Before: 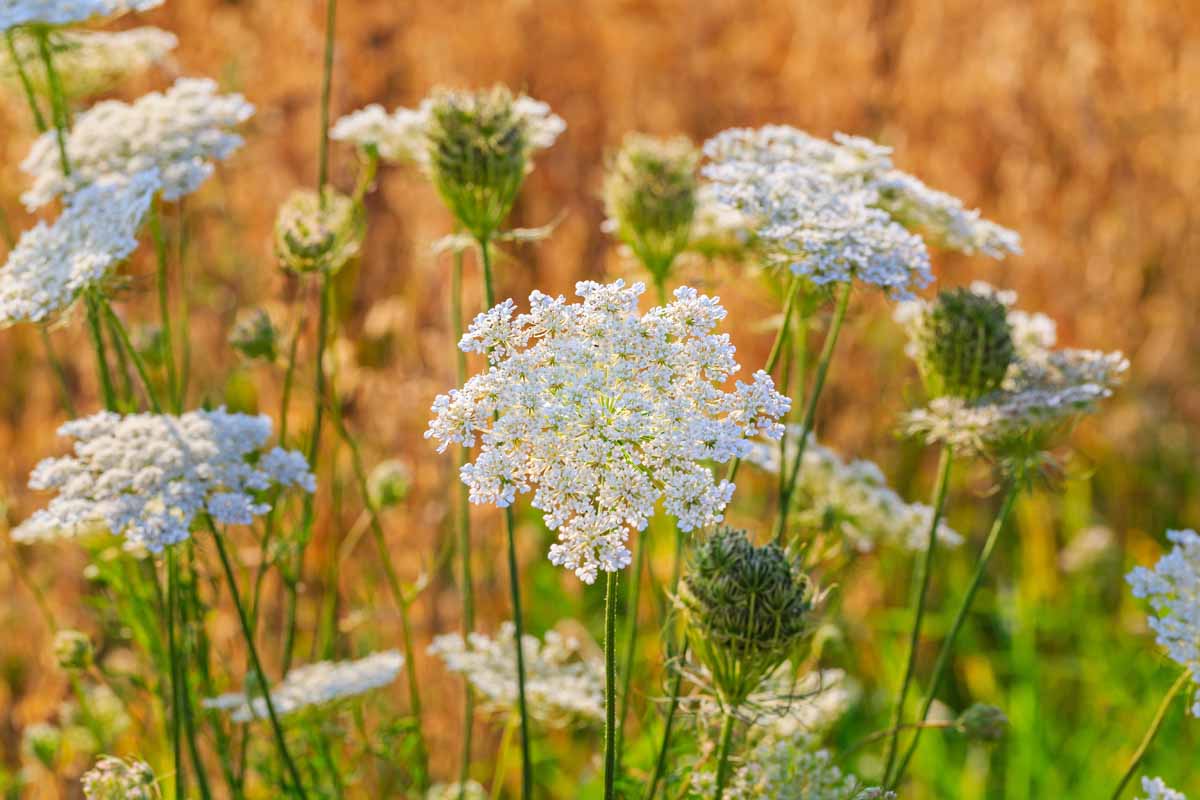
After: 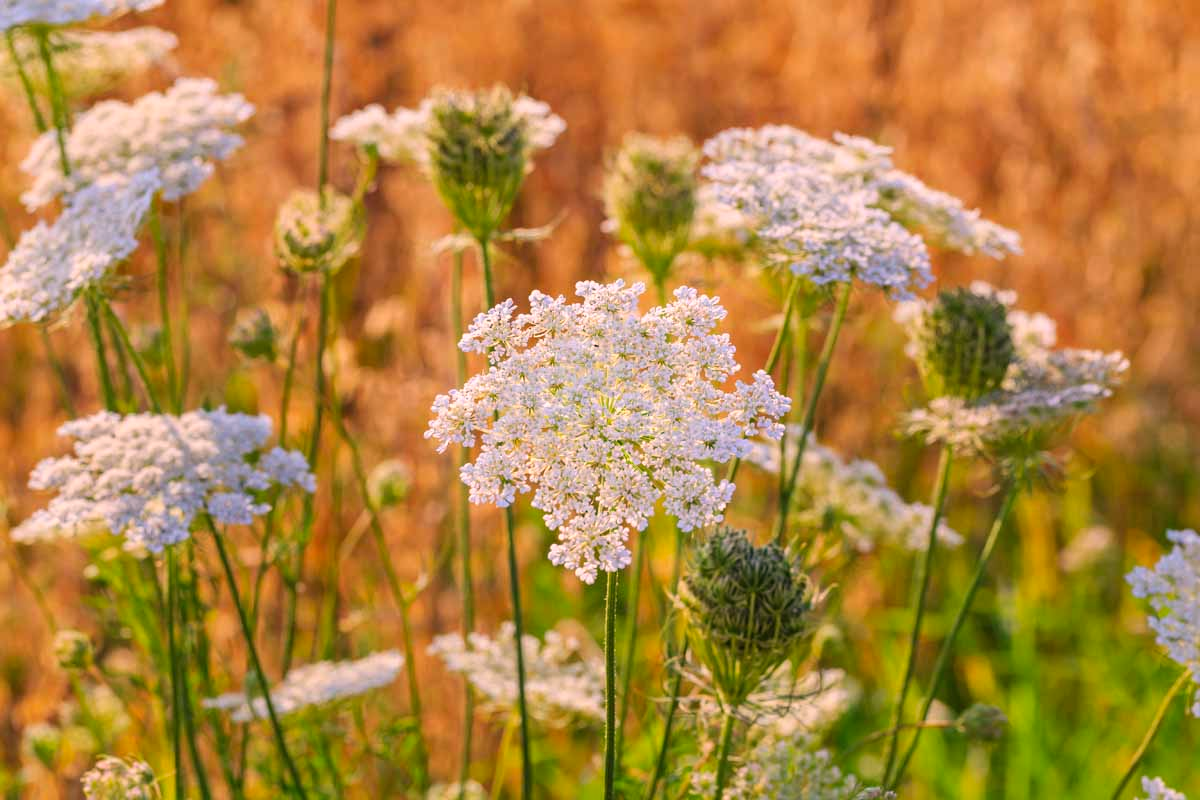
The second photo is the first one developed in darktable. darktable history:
color correction: highlights a* 12.84, highlights b* 5.38
